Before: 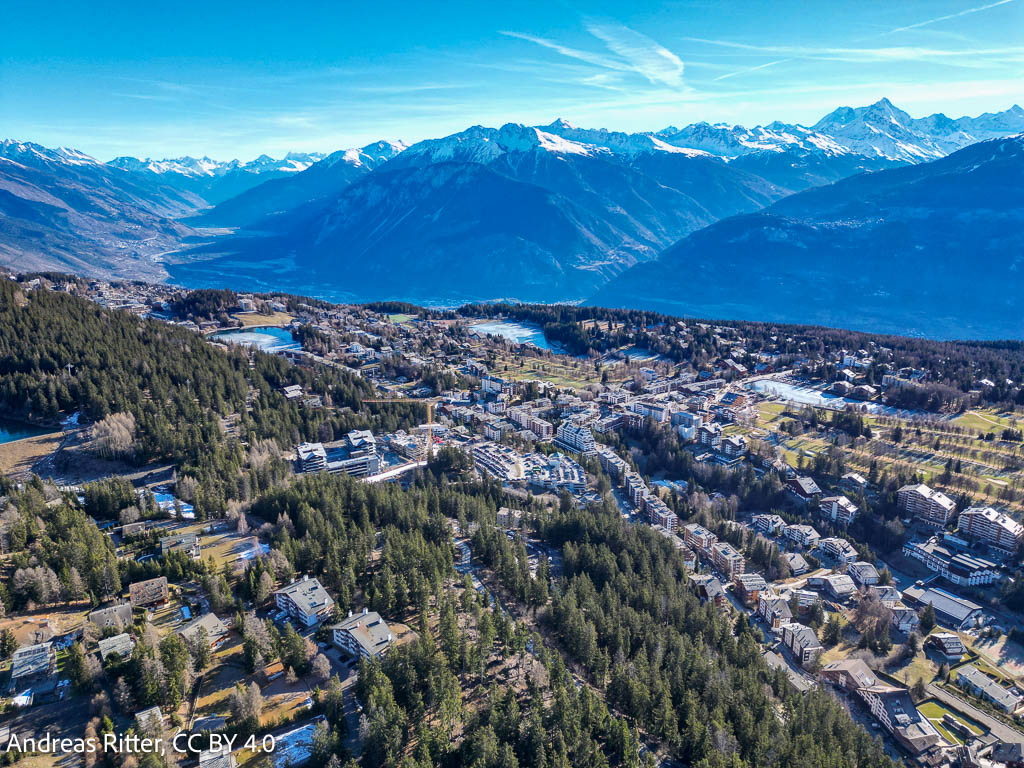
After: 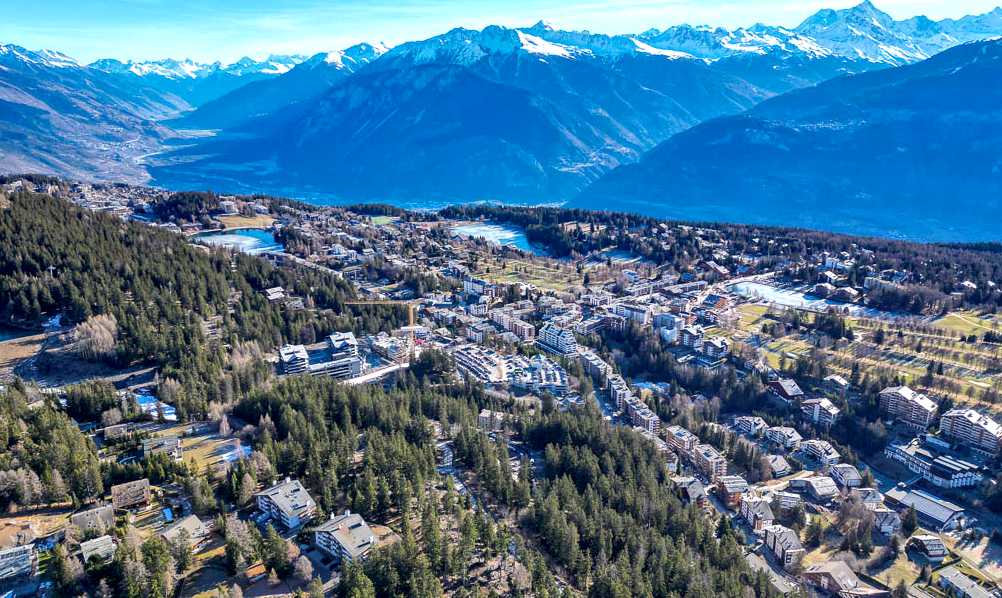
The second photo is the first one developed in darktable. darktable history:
crop and rotate: left 1.814%, top 12.818%, right 0.25%, bottom 9.225%
exposure: black level correction 0.005, exposure 0.286 EV, compensate highlight preservation false
